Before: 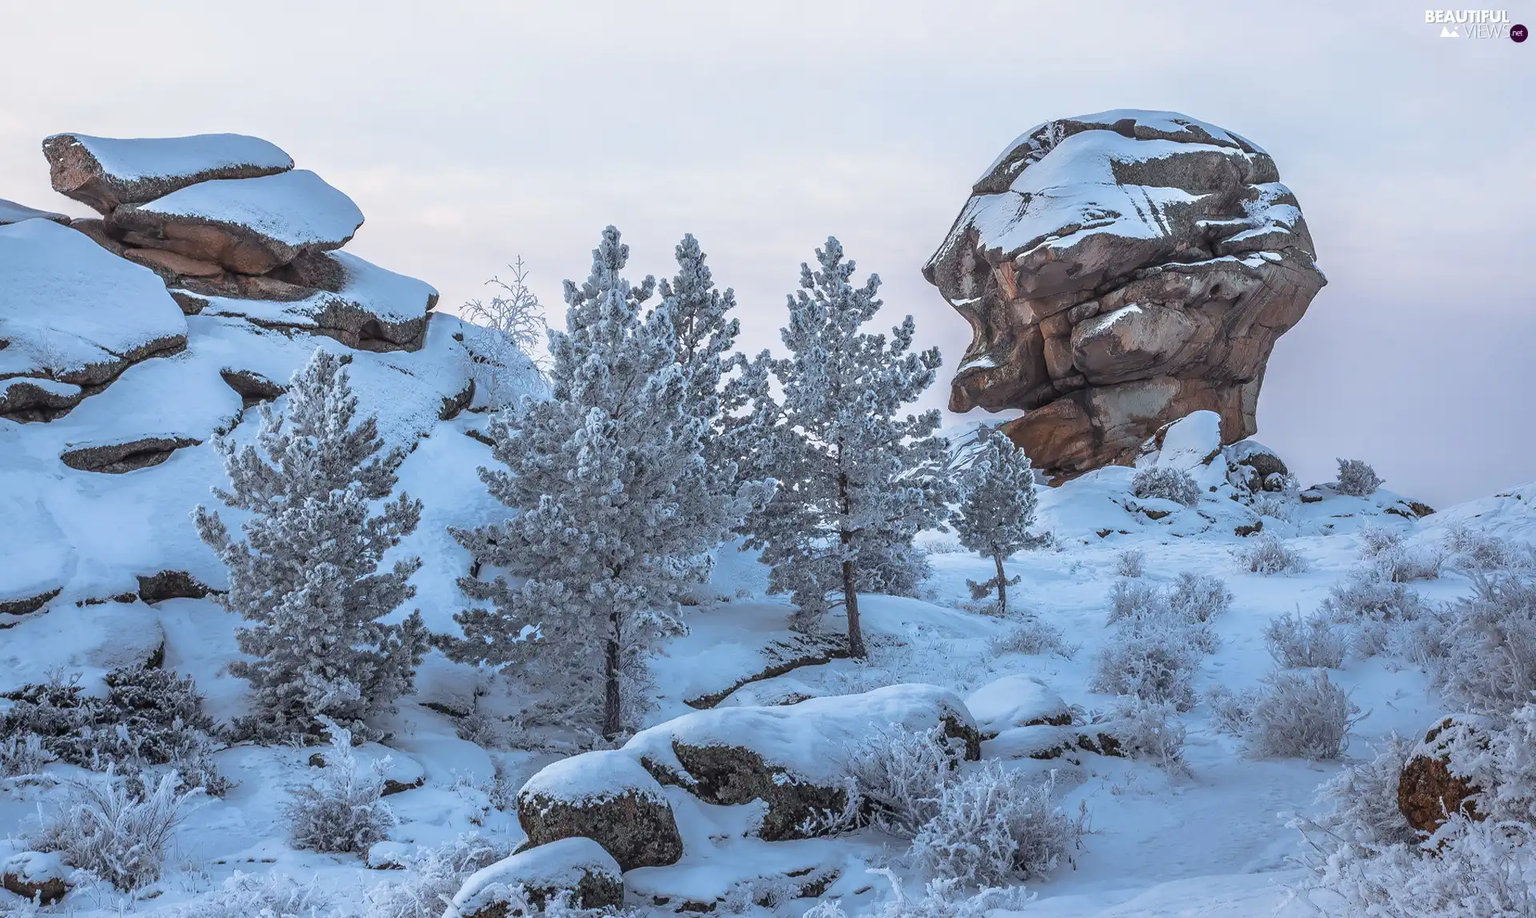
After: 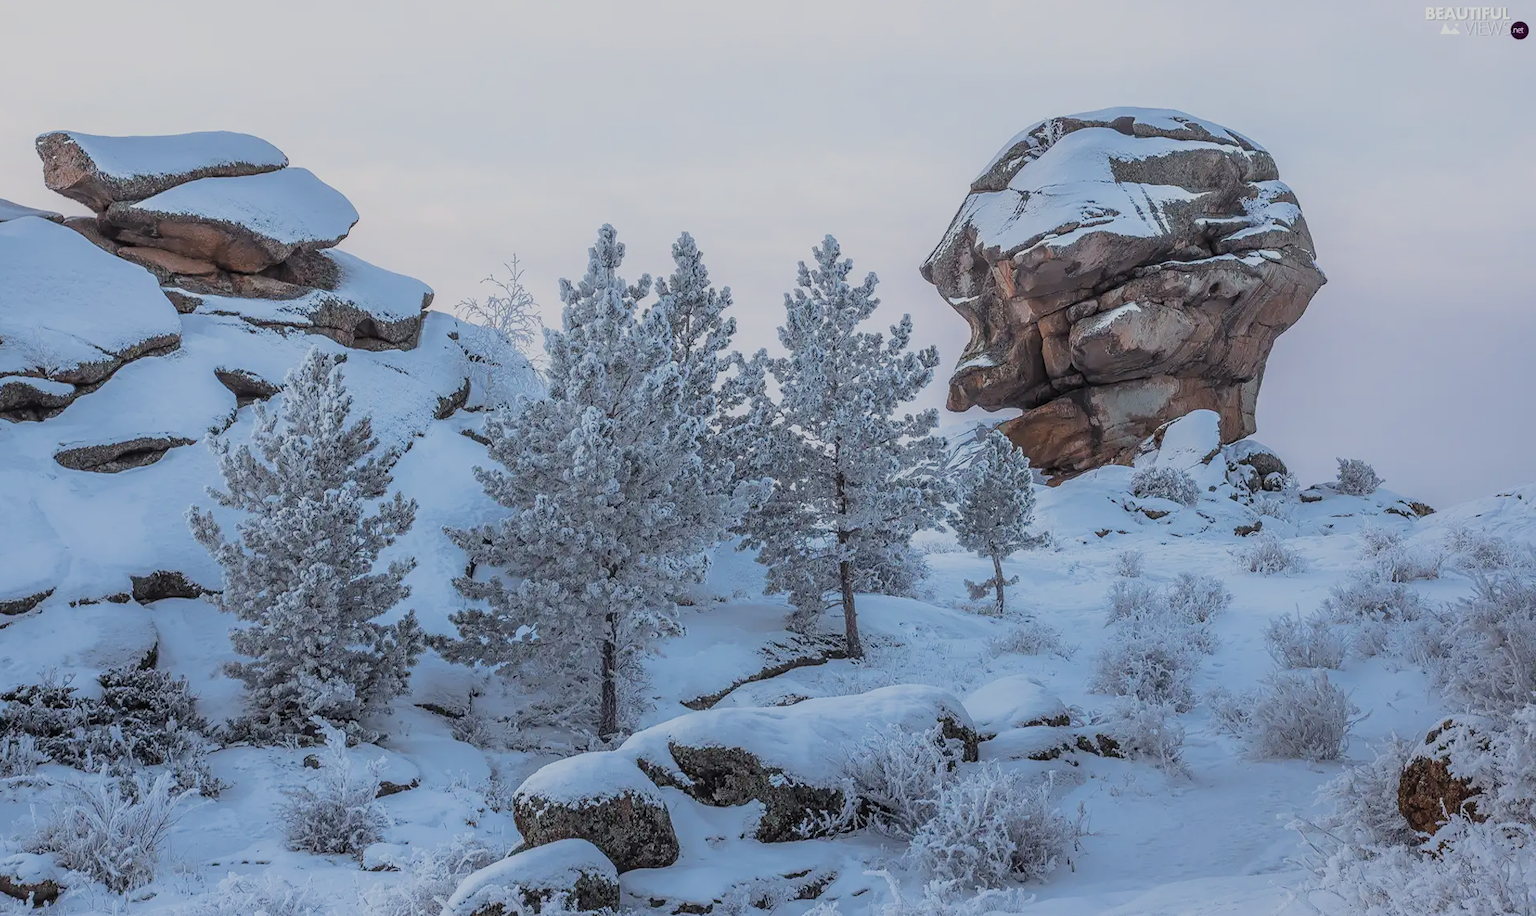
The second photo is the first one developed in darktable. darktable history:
crop and rotate: left 0.473%, top 0.362%, bottom 0.333%
filmic rgb: black relative exposure -7.65 EV, white relative exposure 4.56 EV, hardness 3.61
contrast equalizer: octaves 7, y [[0.5, 0.488, 0.462, 0.461, 0.491, 0.5], [0.5 ×6], [0.5 ×6], [0 ×6], [0 ×6]]
color calibration: gray › normalize channels true, illuminant same as pipeline (D50), adaptation XYZ, x 0.345, y 0.358, temperature 5022.53 K, gamut compression 0.025
